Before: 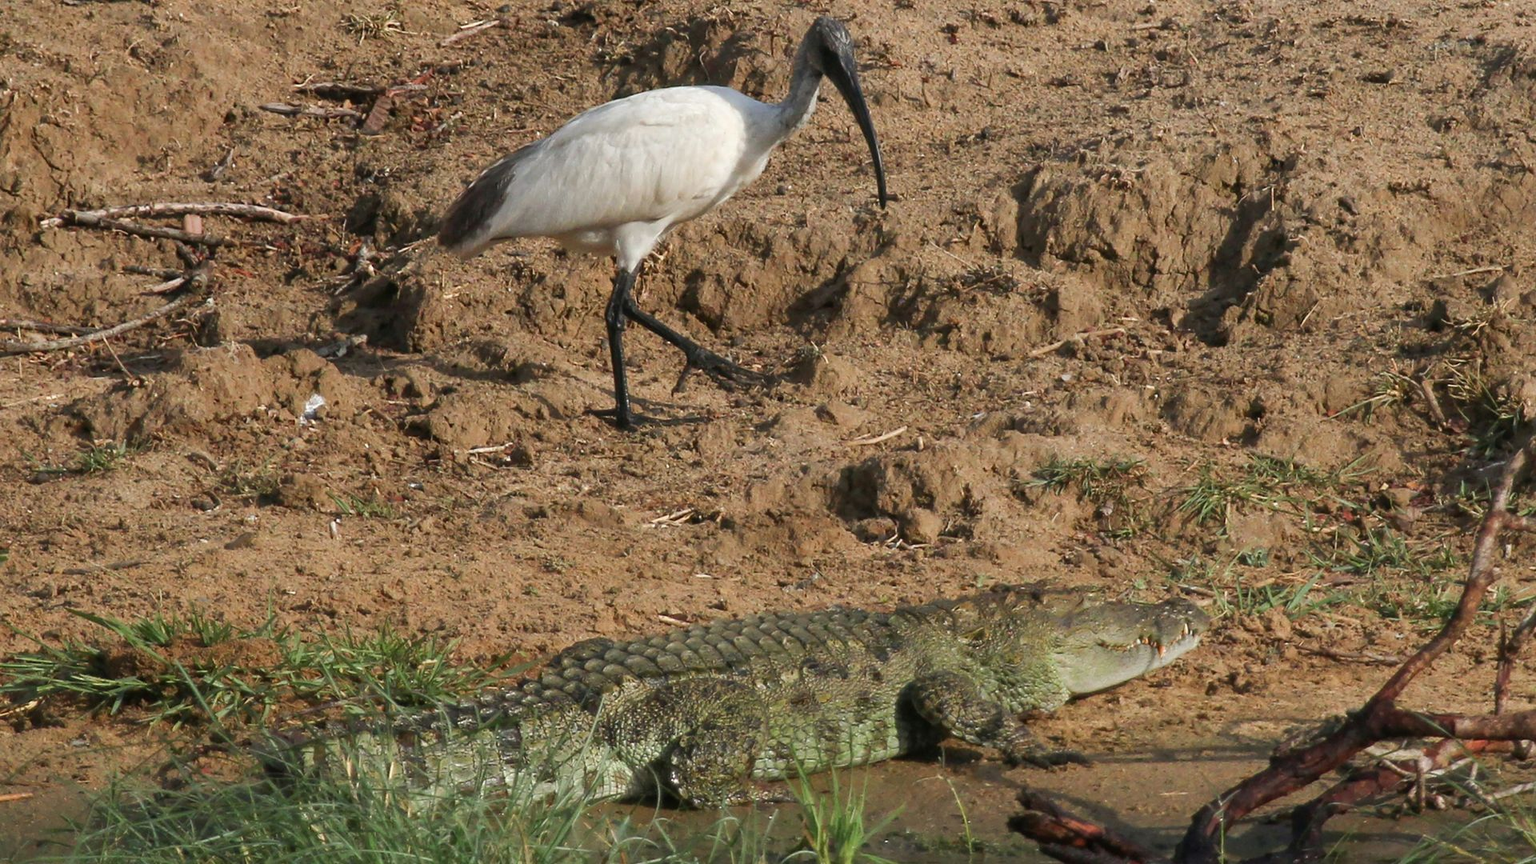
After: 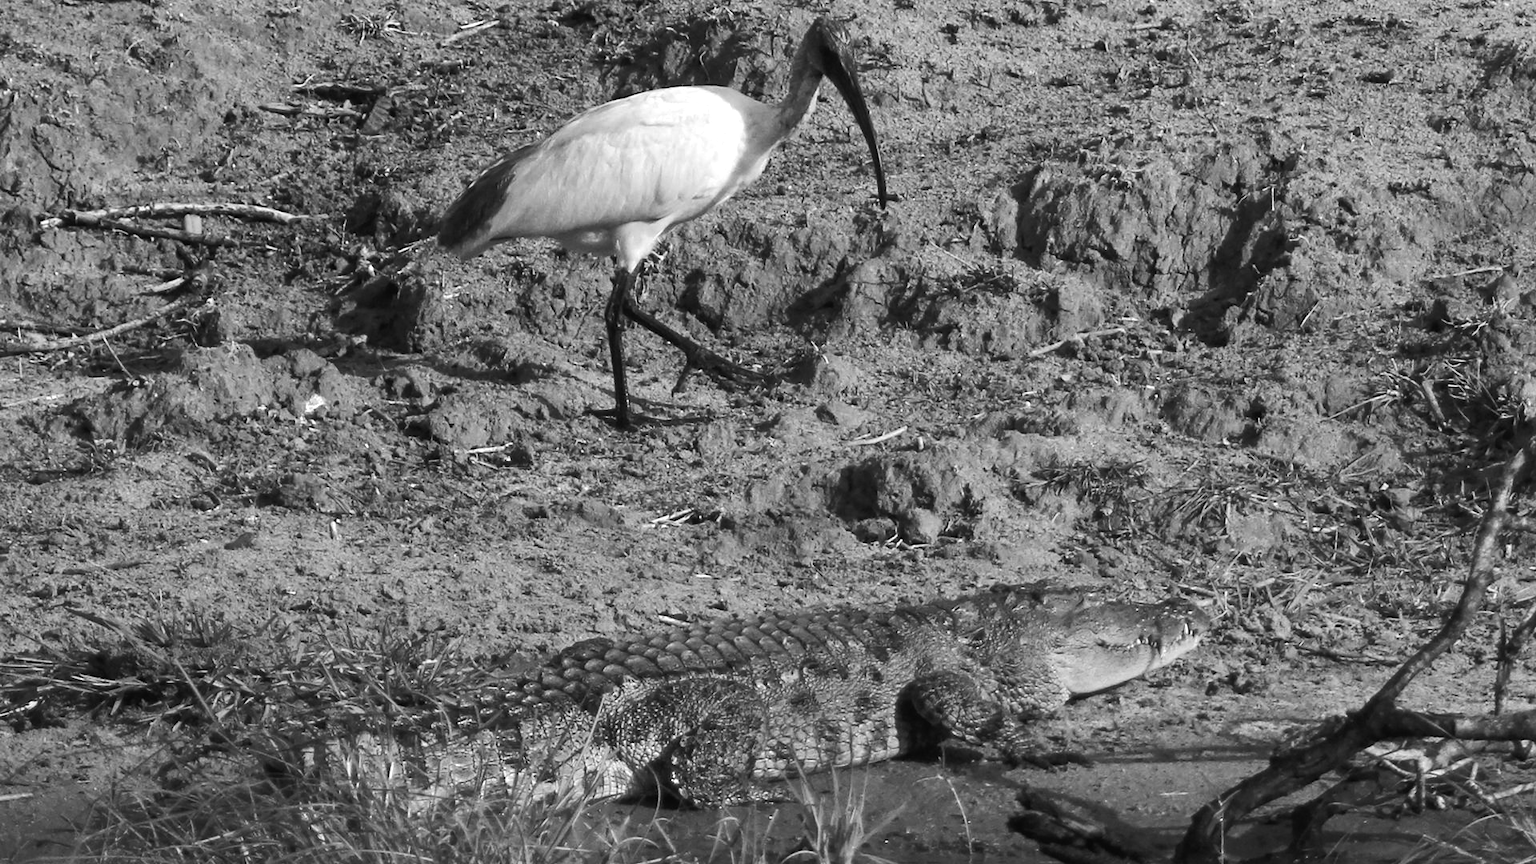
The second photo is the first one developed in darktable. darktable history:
tone curve: curves: ch0 [(0, 0) (0.003, 0.014) (0.011, 0.019) (0.025, 0.028) (0.044, 0.044) (0.069, 0.069) (0.1, 0.1) (0.136, 0.131) (0.177, 0.168) (0.224, 0.206) (0.277, 0.255) (0.335, 0.309) (0.399, 0.374) (0.468, 0.452) (0.543, 0.535) (0.623, 0.623) (0.709, 0.72) (0.801, 0.815) (0.898, 0.898) (1, 1)], preserve colors none
tone equalizer: -8 EV -0.417 EV, -7 EV -0.389 EV, -6 EV -0.333 EV, -5 EV -0.222 EV, -3 EV 0.222 EV, -2 EV 0.333 EV, -1 EV 0.389 EV, +0 EV 0.417 EV, edges refinement/feathering 500, mask exposure compensation -1.57 EV, preserve details no
monochrome: on, module defaults
